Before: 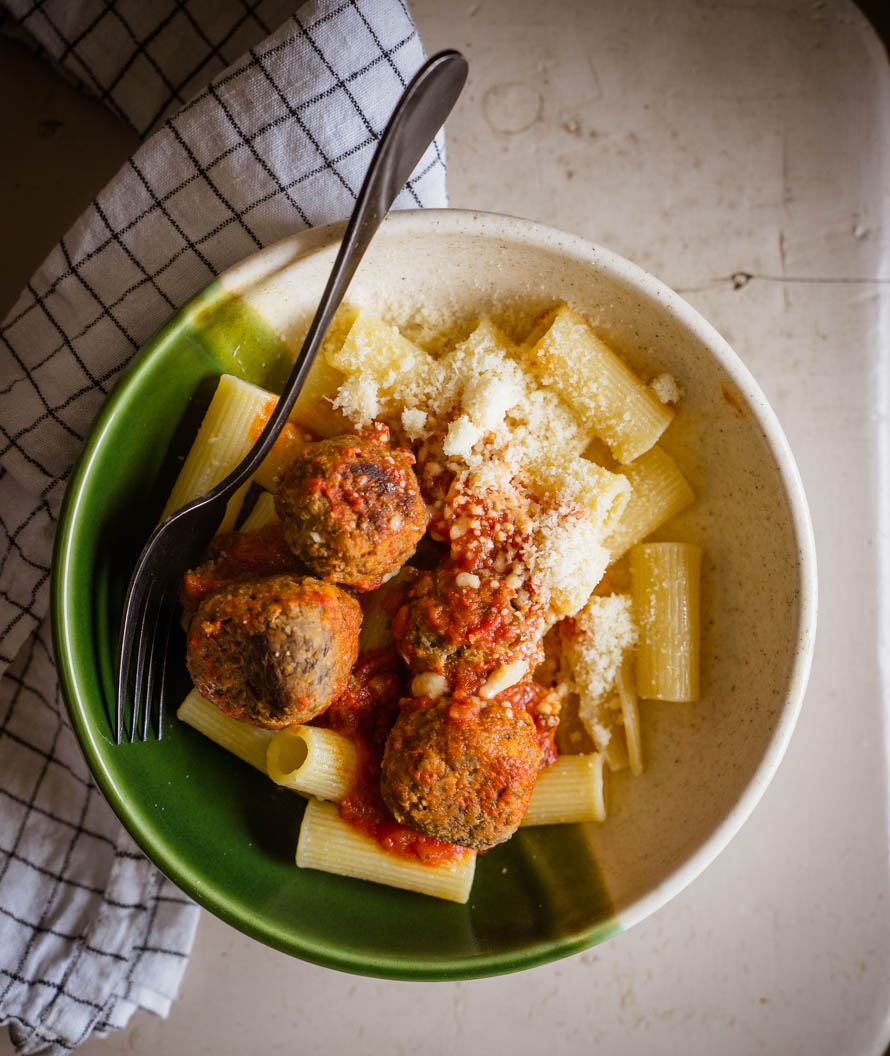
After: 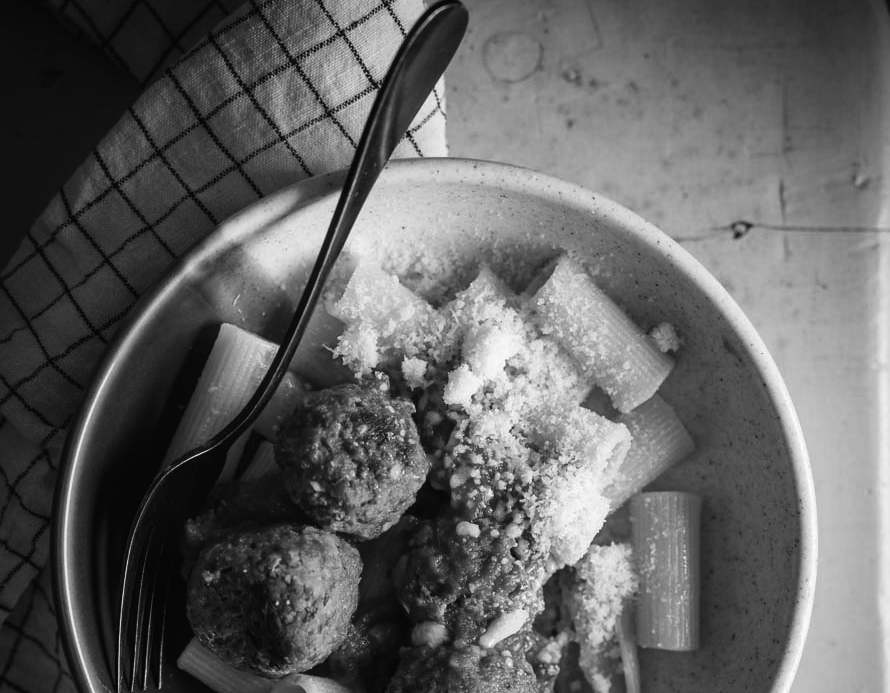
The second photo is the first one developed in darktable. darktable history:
color zones: curves: ch0 [(0, 0.5) (0.143, 0.52) (0.286, 0.5) (0.429, 0.5) (0.571, 0.5) (0.714, 0.5) (0.857, 0.5) (1, 0.5)]; ch1 [(0, 0.489) (0.155, 0.45) (0.286, 0.466) (0.429, 0.5) (0.571, 0.5) (0.714, 0.5) (0.857, 0.5) (1, 0.489)]
monochrome: a -3.63, b -0.465
exposure: black level correction -0.008, exposure 0.067 EV, compensate highlight preservation false
crop and rotate: top 4.848%, bottom 29.503%
contrast brightness saturation: contrast 0.1, brightness -0.26, saturation 0.14
